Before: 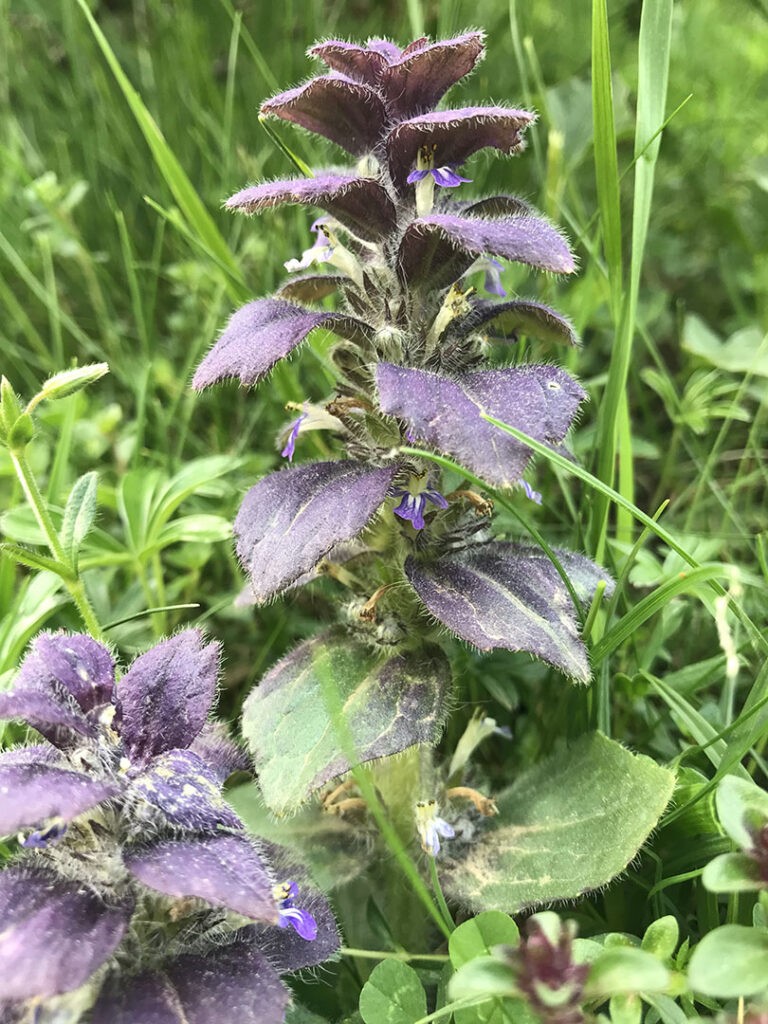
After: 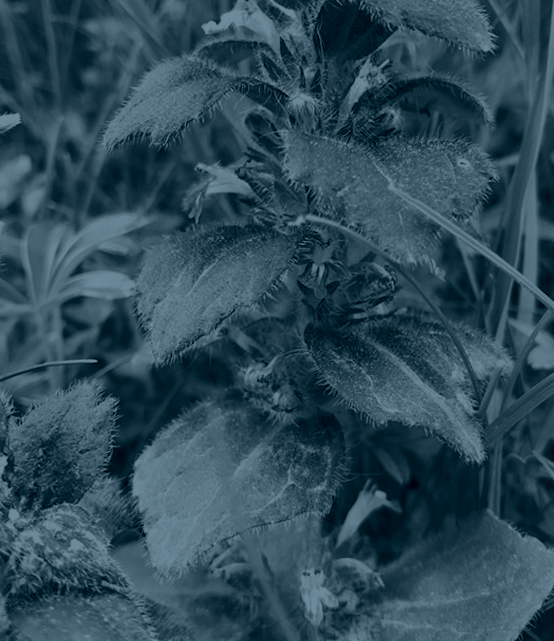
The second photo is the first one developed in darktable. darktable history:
white balance: red 1.066, blue 1.119
crop and rotate: angle -3.37°, left 9.79%, top 20.73%, right 12.42%, bottom 11.82%
colorize: hue 194.4°, saturation 29%, source mix 61.75%, lightness 3.98%, version 1
